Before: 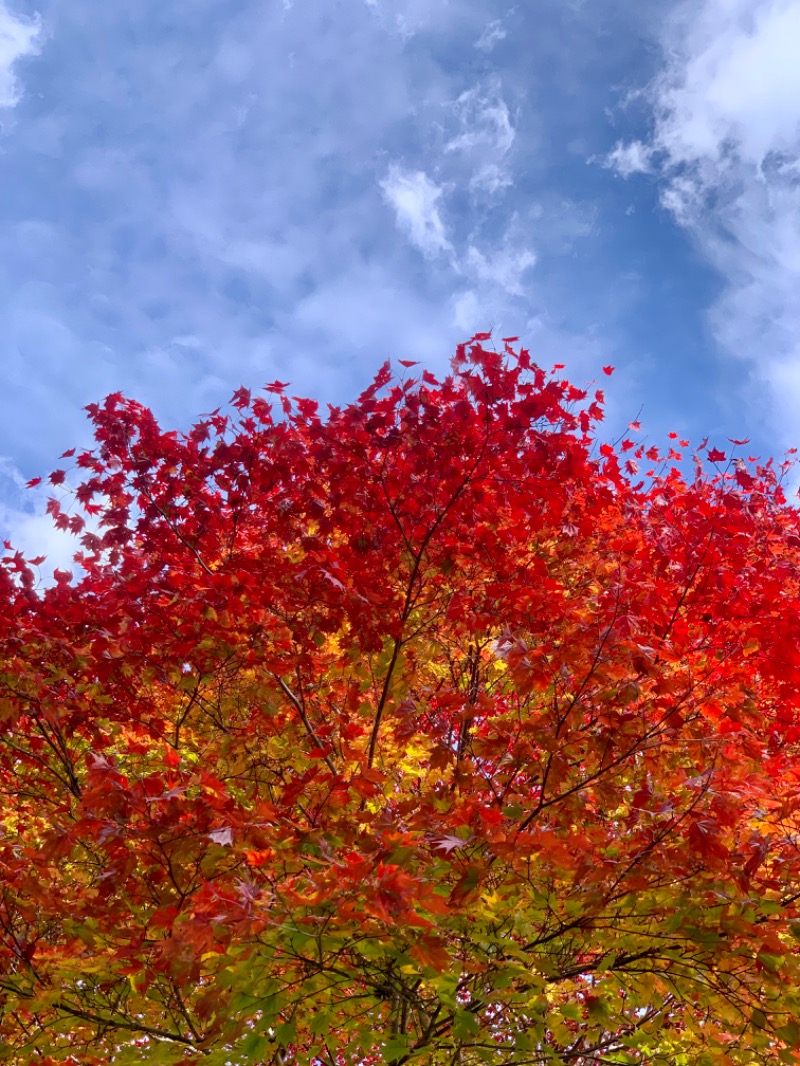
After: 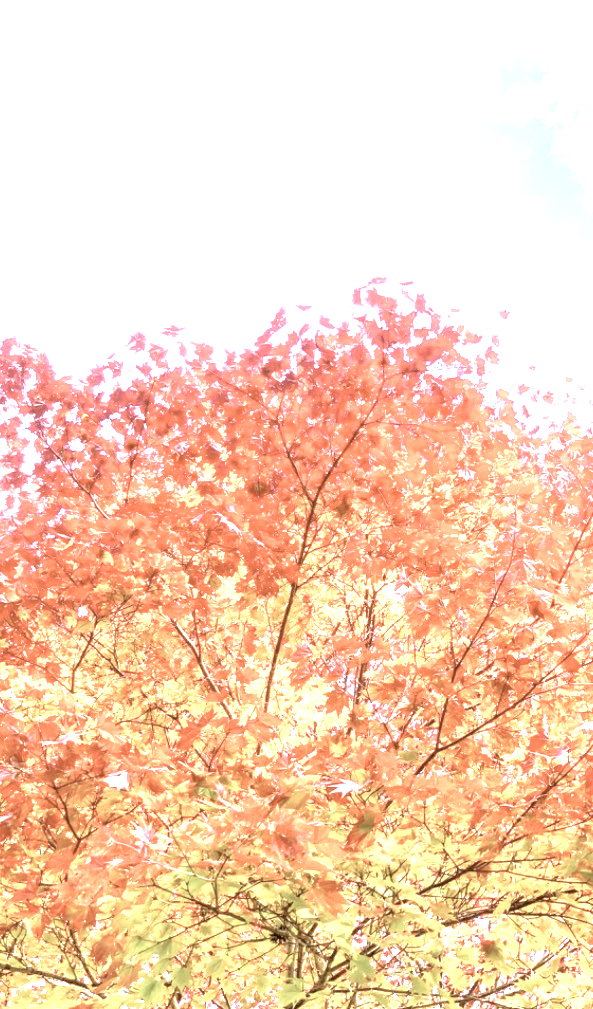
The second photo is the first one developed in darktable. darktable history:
exposure: exposure 2.906 EV, compensate highlight preservation false
color correction: highlights a* -0.365, highlights b* 0.167, shadows a* 5.1, shadows b* 20.64
contrast brightness saturation: brightness 0.184, saturation -0.498
local contrast: on, module defaults
crop and rotate: left 13.177%, top 5.302%, right 12.595%
